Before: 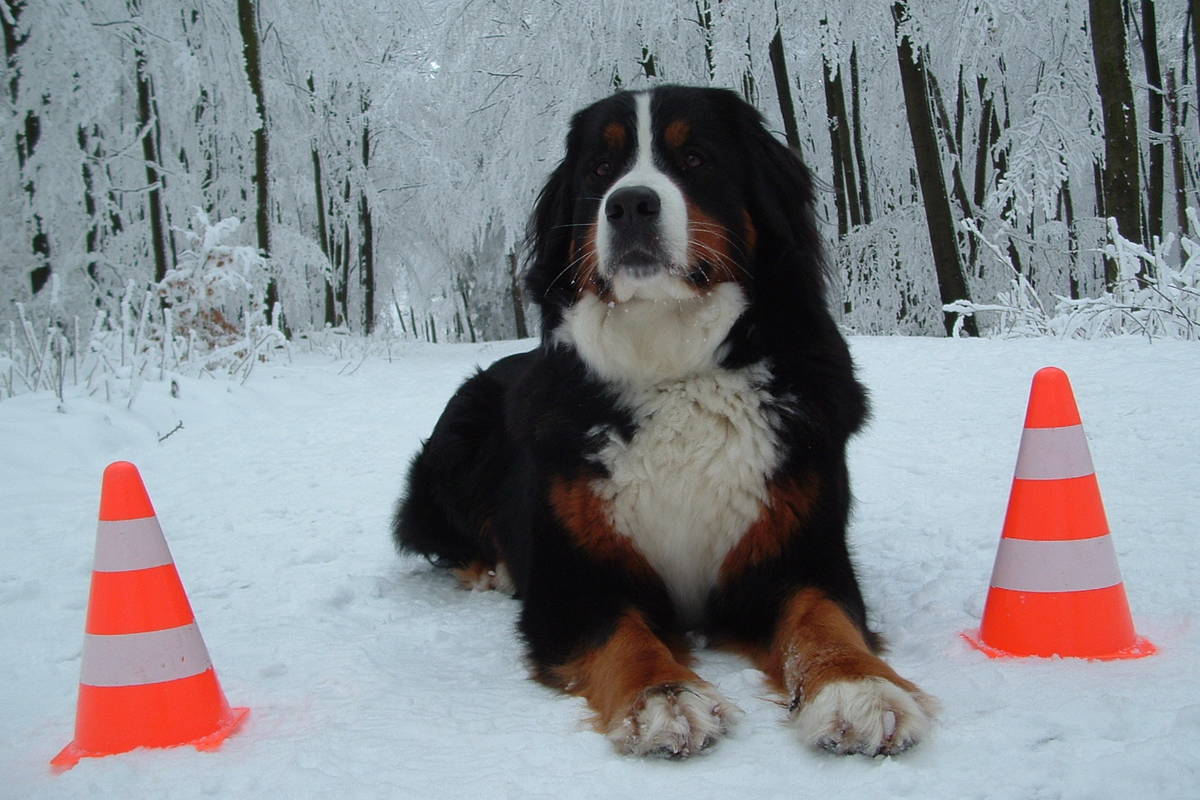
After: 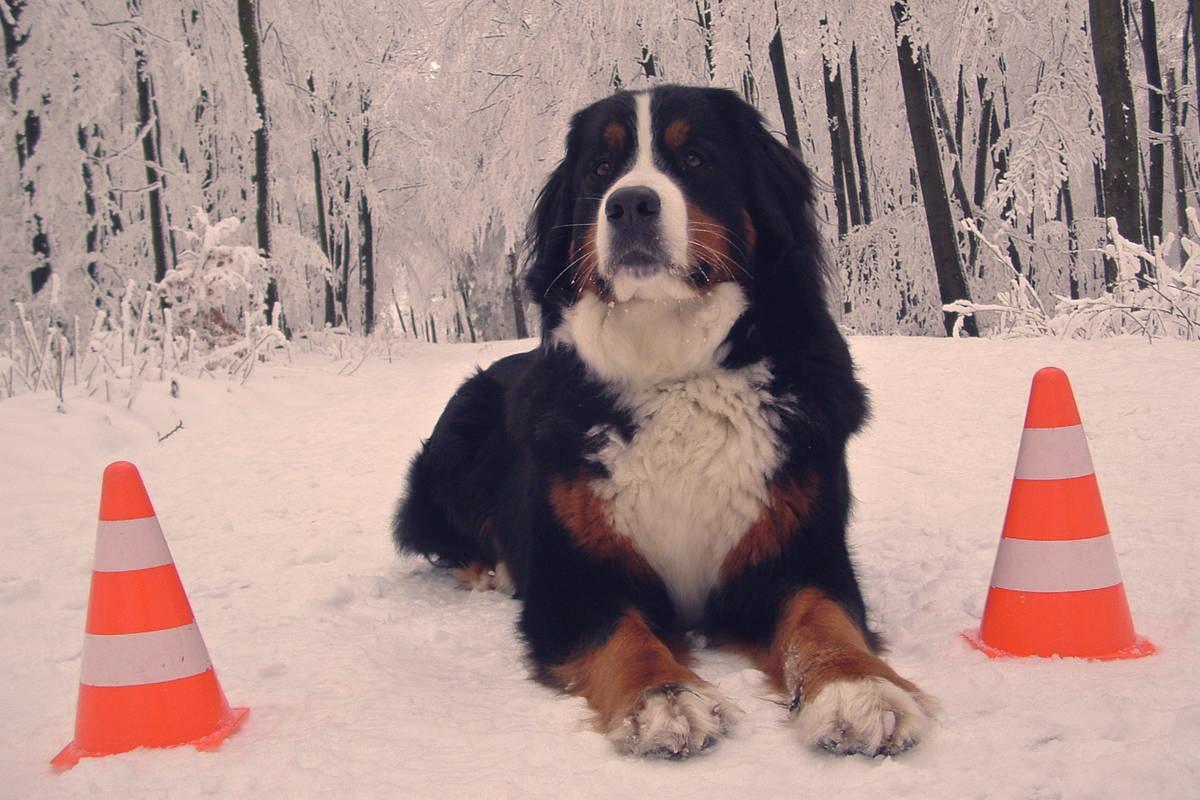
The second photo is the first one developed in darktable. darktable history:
exposure: black level correction -0.001, exposure 0.08 EV, compensate highlight preservation false
color correction: highlights a* 19.59, highlights b* 27.49, shadows a* 3.46, shadows b* -17.28, saturation 0.73
color zones: curves: ch0 [(0.25, 0.5) (0.463, 0.627) (0.484, 0.637) (0.75, 0.5)]
tone equalizer: -8 EV 1 EV, -7 EV 1 EV, -6 EV 1 EV, -5 EV 1 EV, -4 EV 1 EV, -3 EV 0.75 EV, -2 EV 0.5 EV, -1 EV 0.25 EV
